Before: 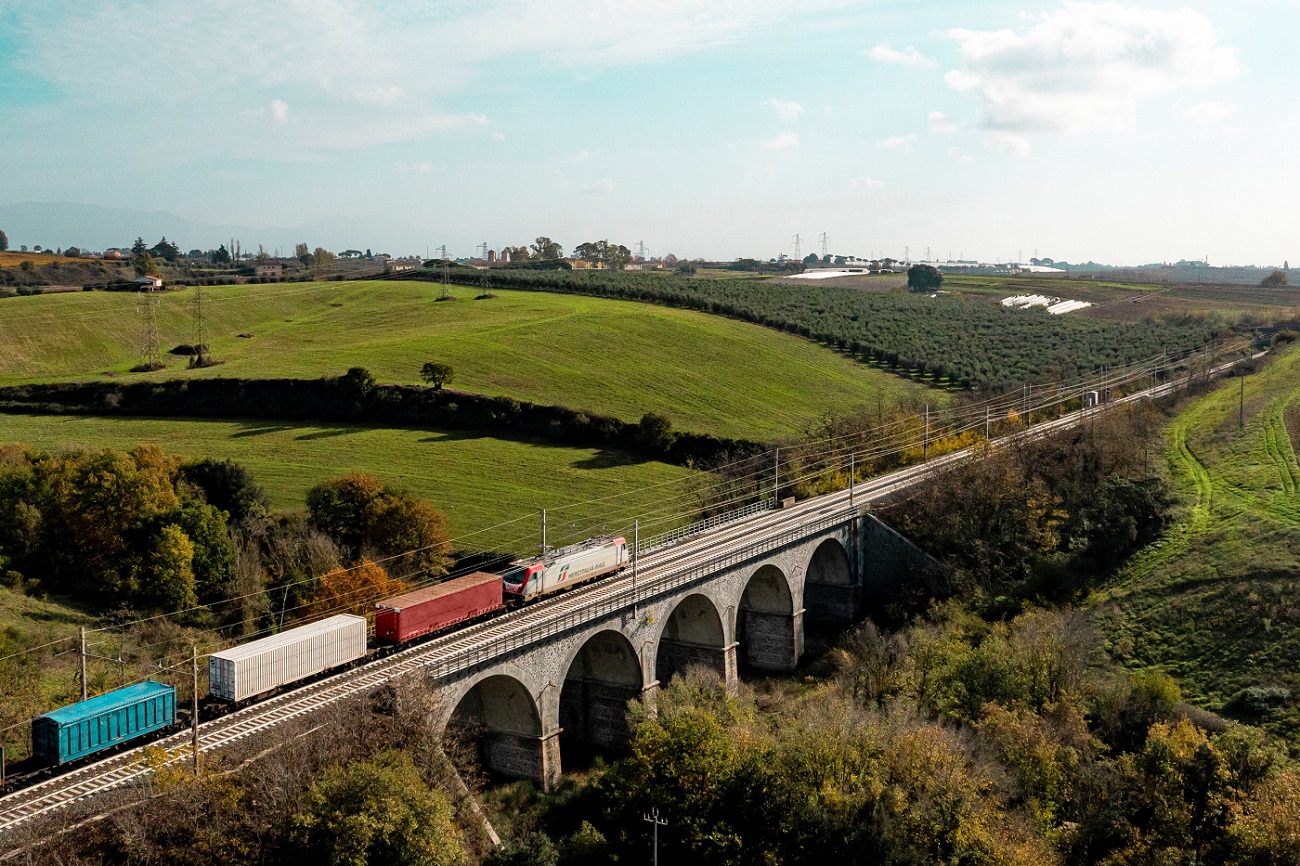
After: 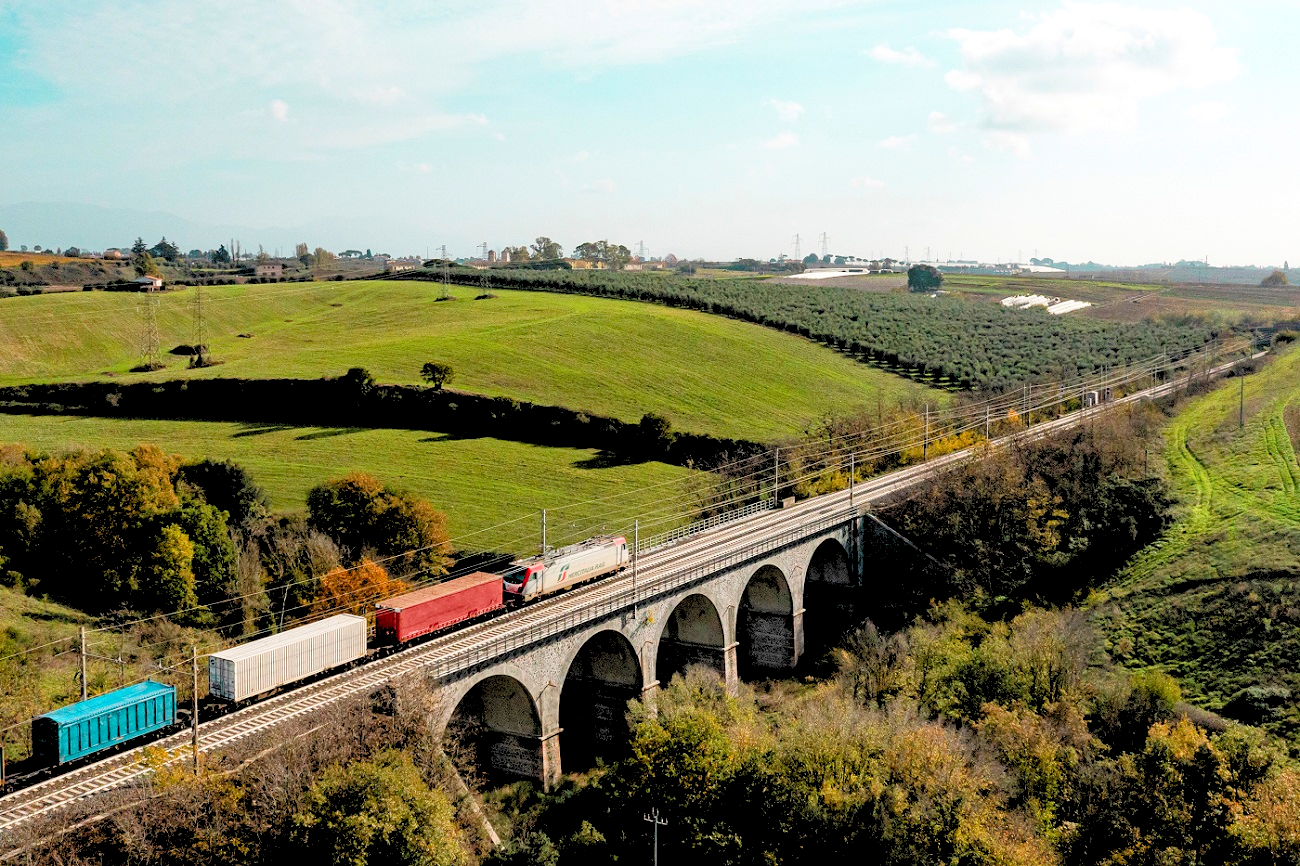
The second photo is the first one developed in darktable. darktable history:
levels: levels [0.093, 0.434, 0.988]
